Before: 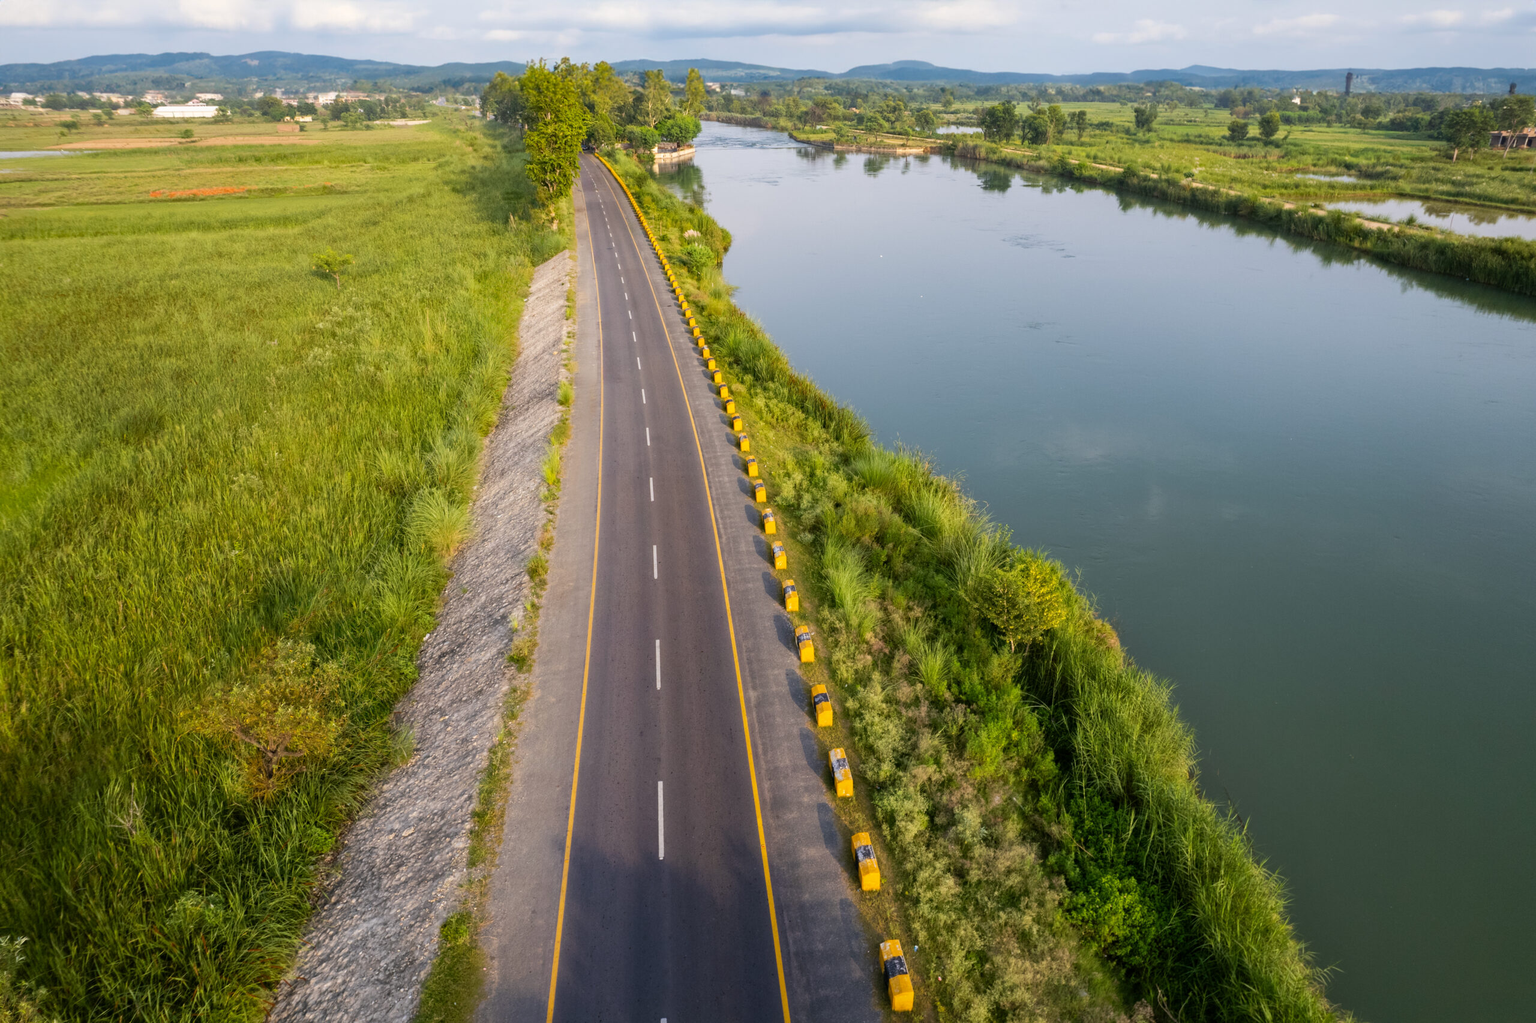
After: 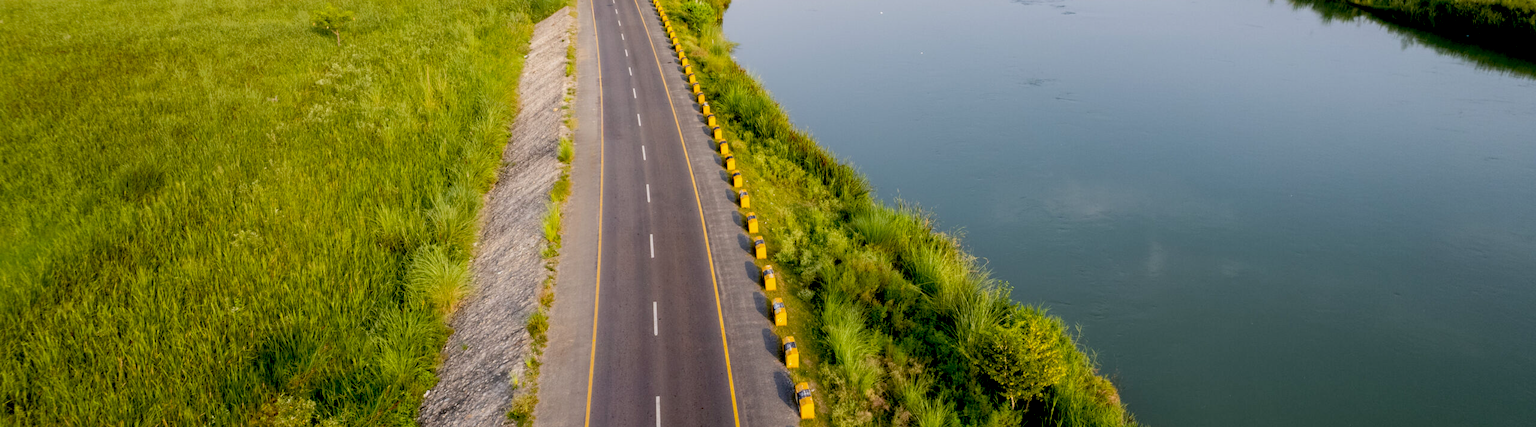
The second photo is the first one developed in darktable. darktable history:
exposure: black level correction 0.029, exposure -0.073 EV, compensate highlight preservation false
crop and rotate: top 23.84%, bottom 34.294%
